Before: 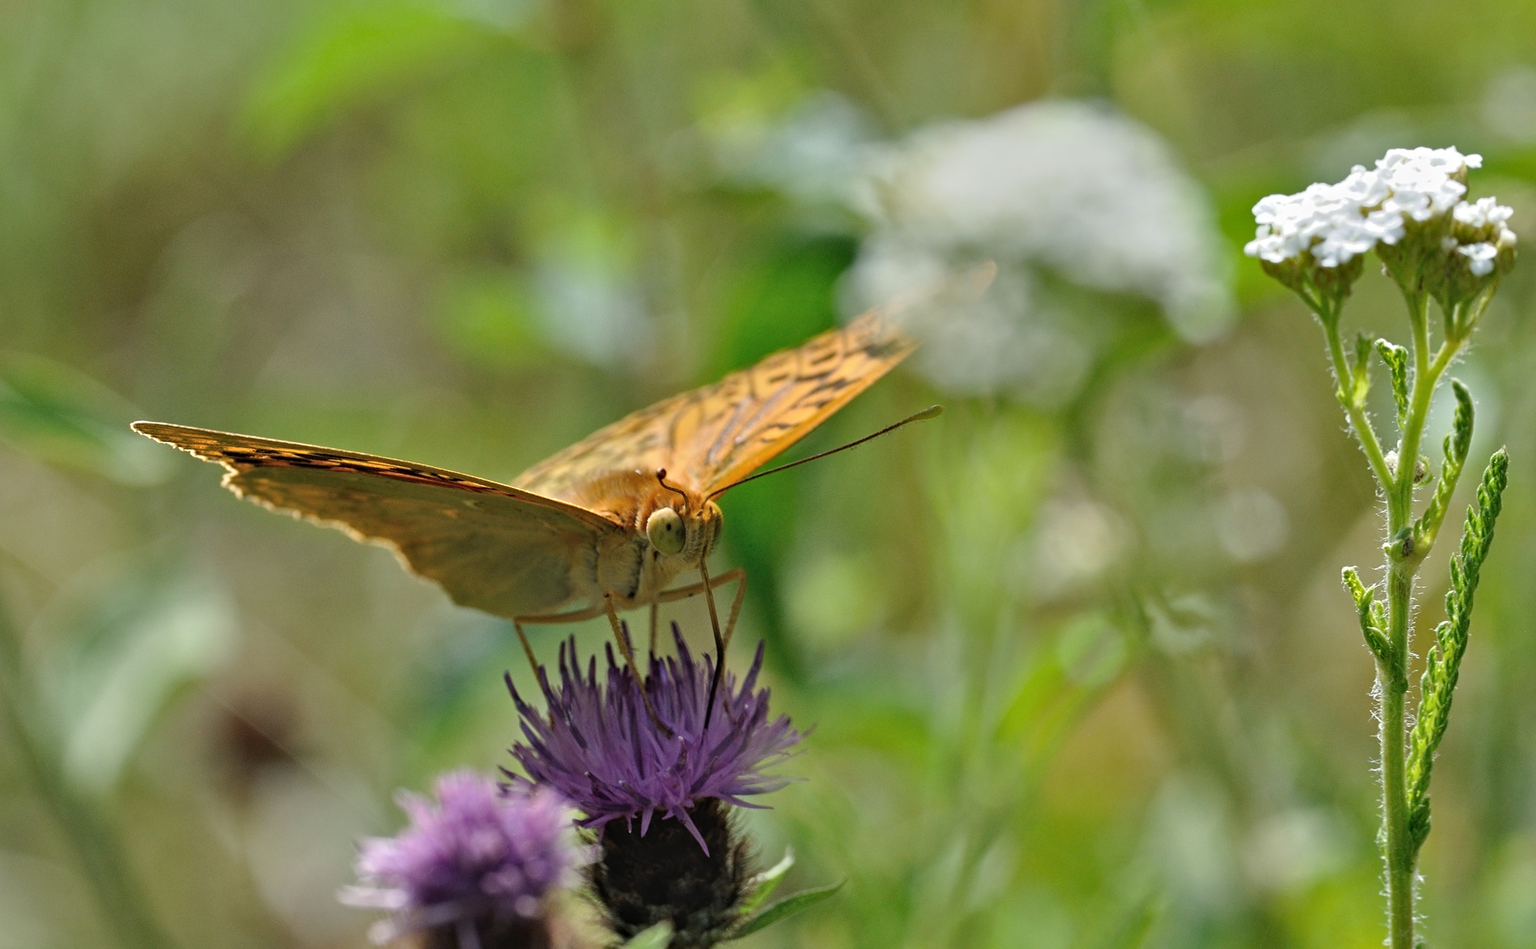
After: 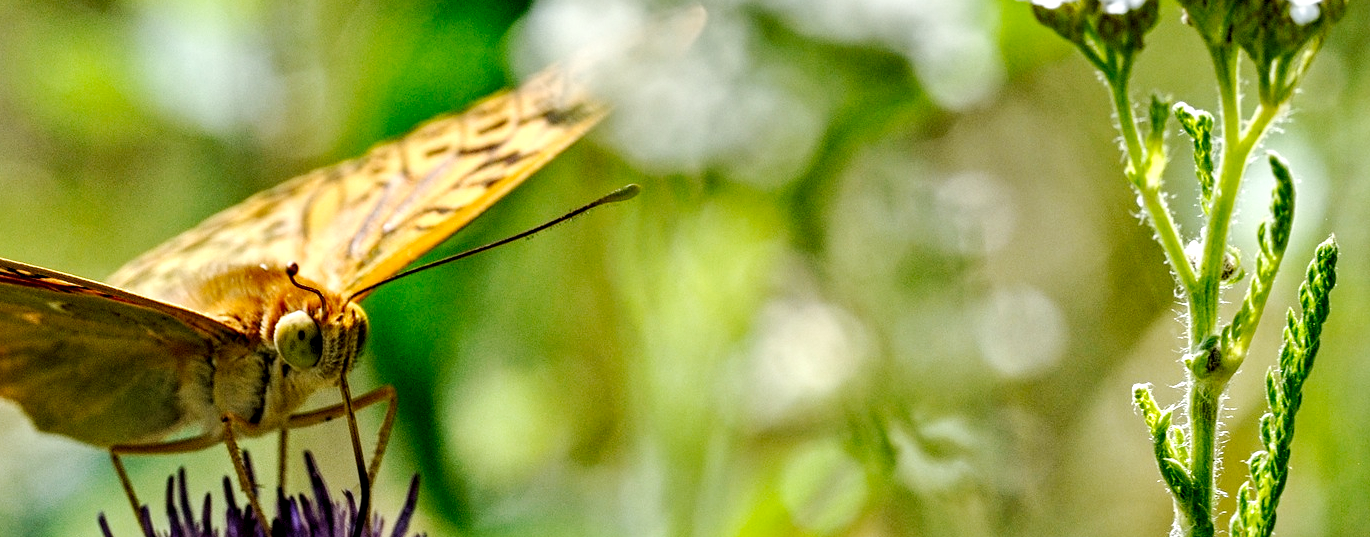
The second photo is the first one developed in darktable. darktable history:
crop and rotate: left 27.723%, top 27.047%, bottom 27.128%
base curve: curves: ch0 [(0, 0) (0.036, 0.025) (0.121, 0.166) (0.206, 0.329) (0.605, 0.79) (1, 1)], preserve colors none
local contrast: highlights 60%, shadows 59%, detail 160%
